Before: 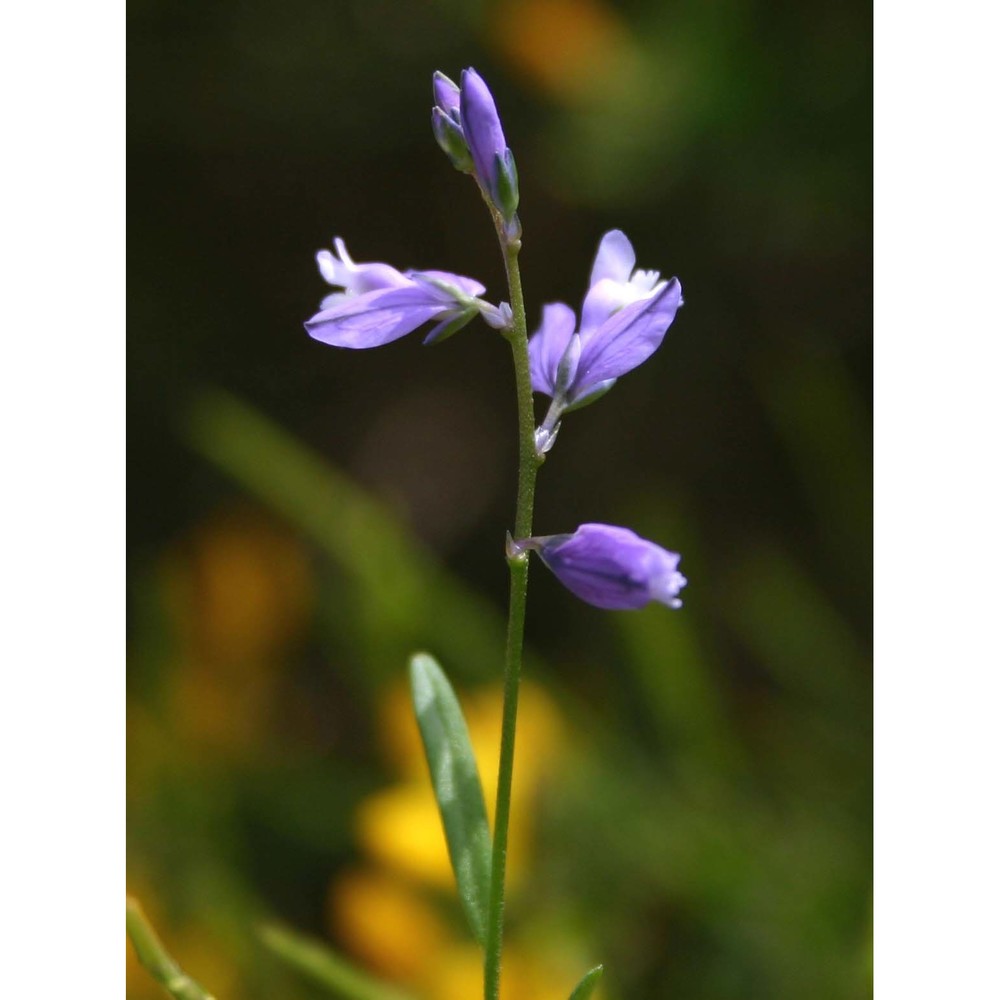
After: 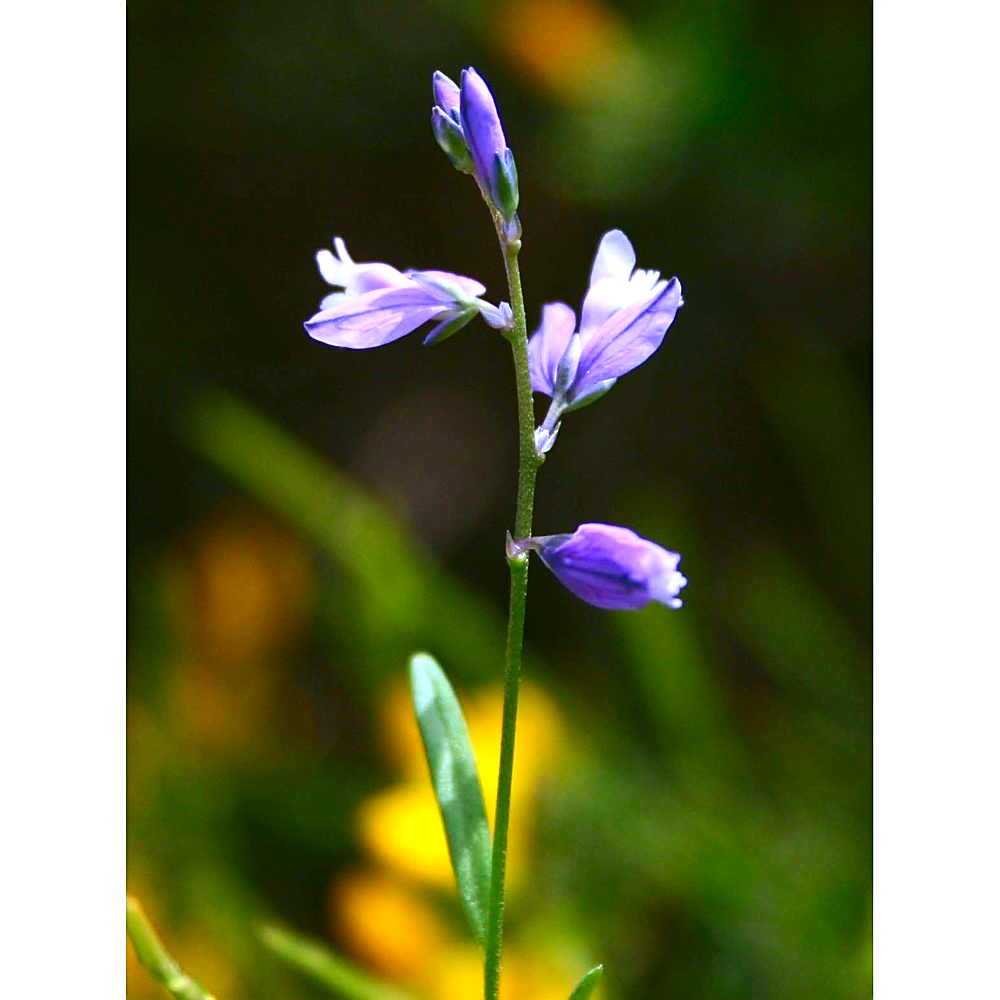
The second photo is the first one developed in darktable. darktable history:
exposure: black level correction 0.001, exposure 0.677 EV, compensate exposure bias true, compensate highlight preservation false
sharpen: on, module defaults
contrast brightness saturation: contrast 0.171, saturation 0.302
color calibration: illuminant as shot in camera, x 0.37, y 0.382, temperature 4316.54 K
